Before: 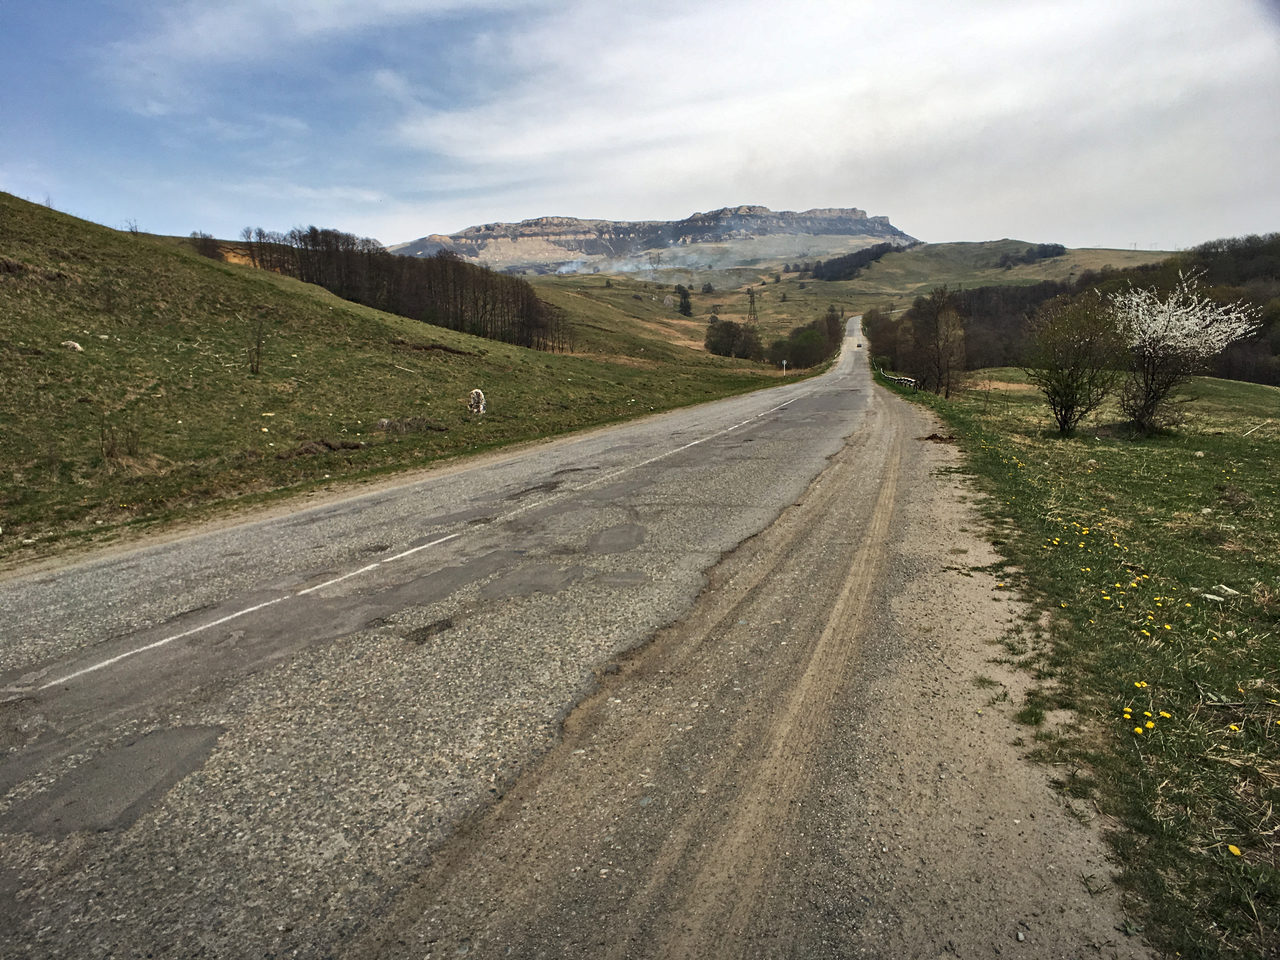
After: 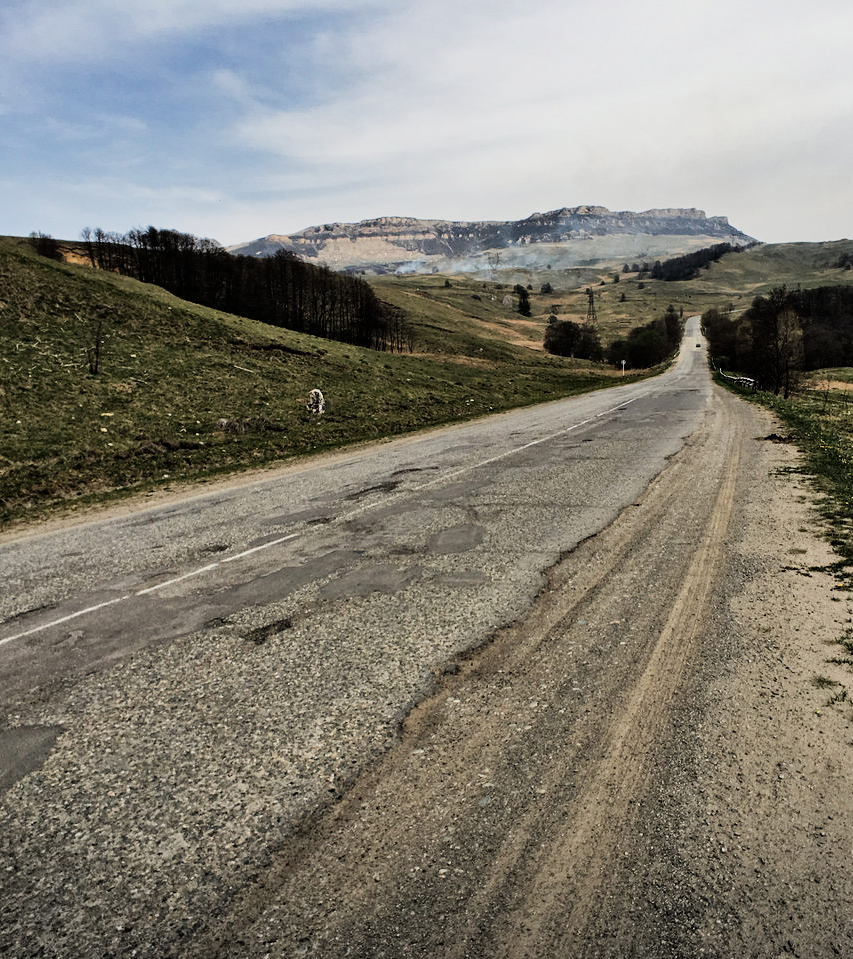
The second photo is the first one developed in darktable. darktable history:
filmic rgb: black relative exposure -5 EV, hardness 2.88, contrast 1.4, highlights saturation mix -30%
crop and rotate: left 12.648%, right 20.685%
exposure: compensate highlight preservation false
